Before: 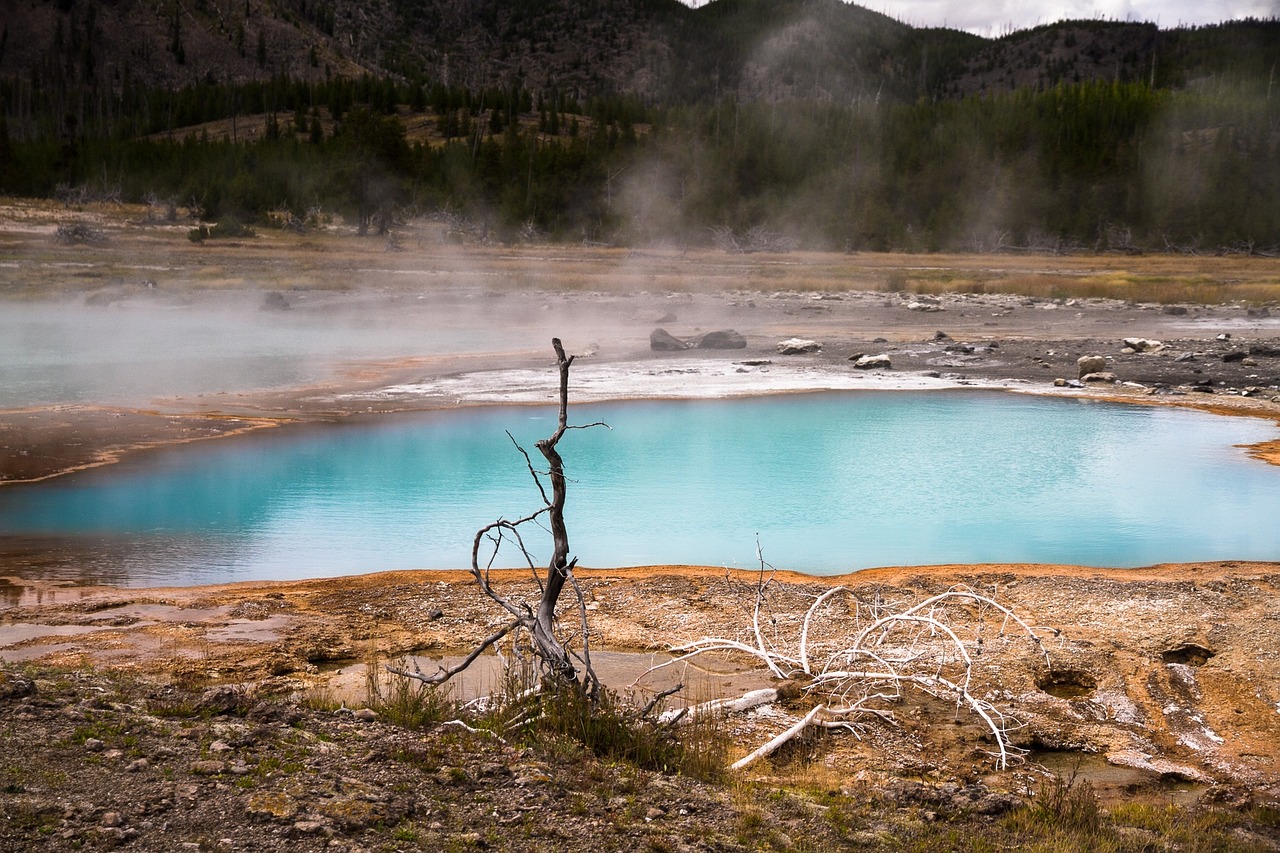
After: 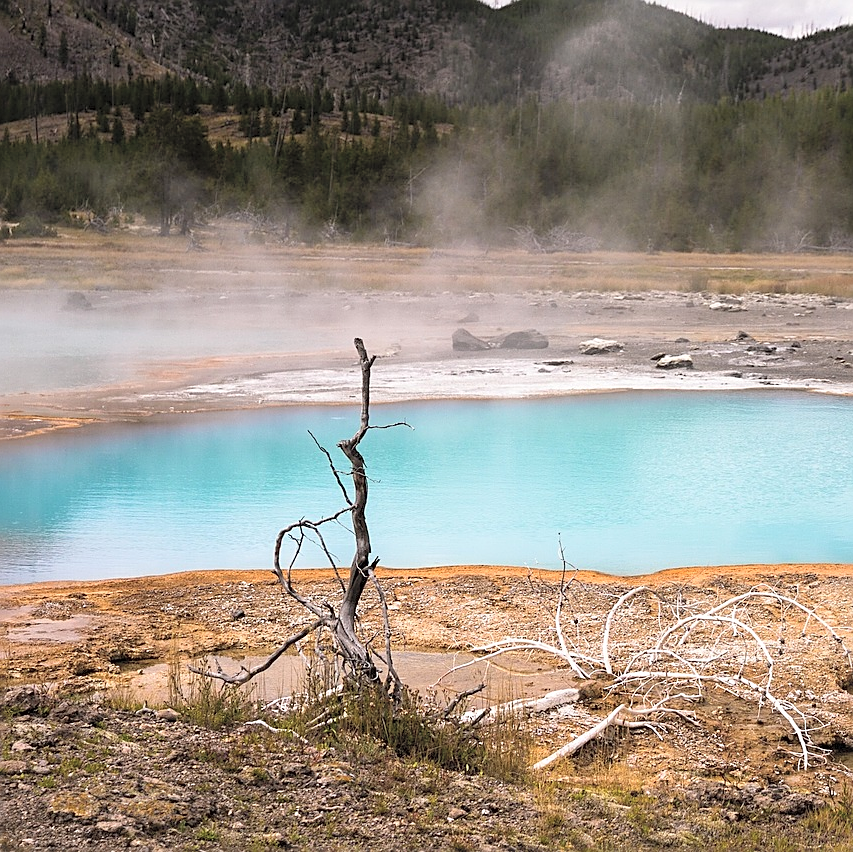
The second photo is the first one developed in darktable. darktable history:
contrast brightness saturation: brightness 0.28
sharpen: on, module defaults
crop and rotate: left 15.546%, right 17.787%
